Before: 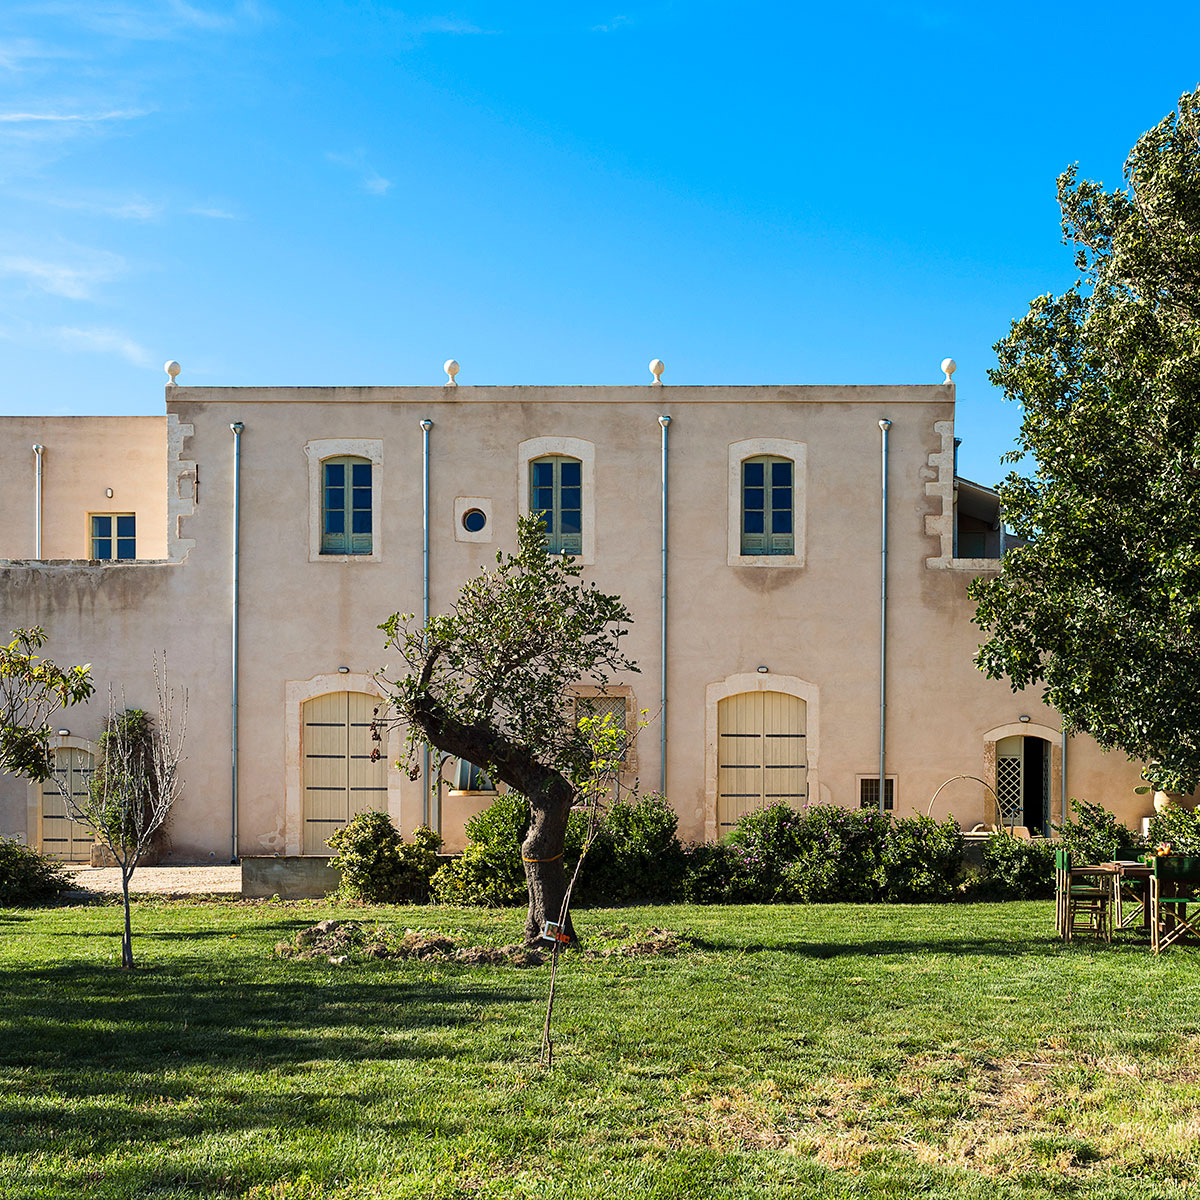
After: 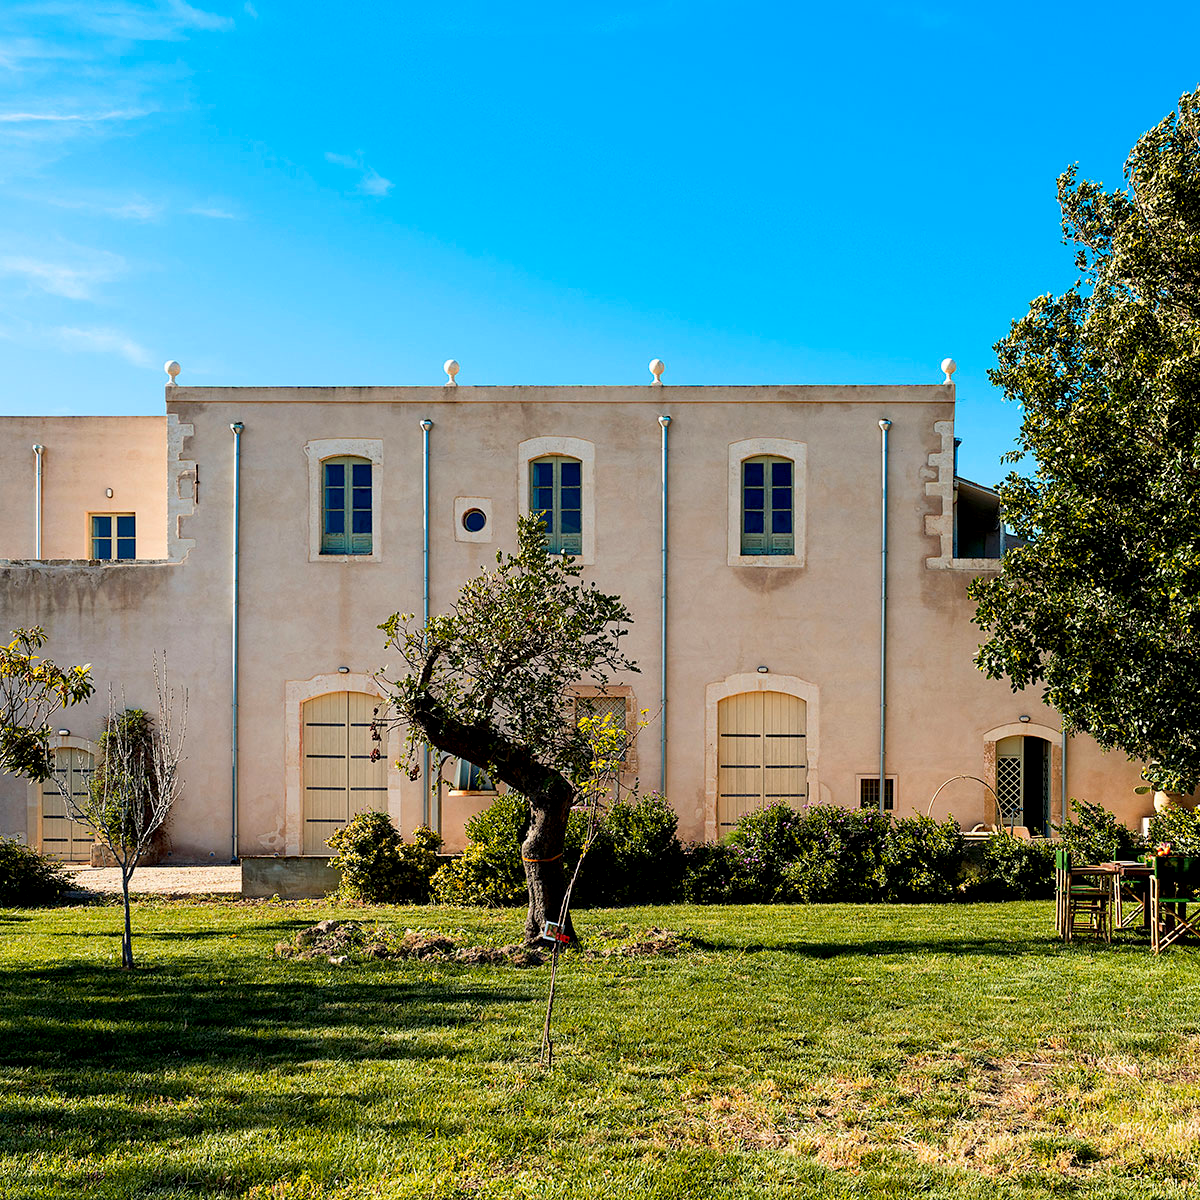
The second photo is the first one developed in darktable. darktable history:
exposure: black level correction 0.01, exposure 0.006 EV, compensate highlight preservation false
color zones: curves: ch1 [(0.235, 0.558) (0.75, 0.5)]; ch2 [(0.25, 0.462) (0.749, 0.457)]
